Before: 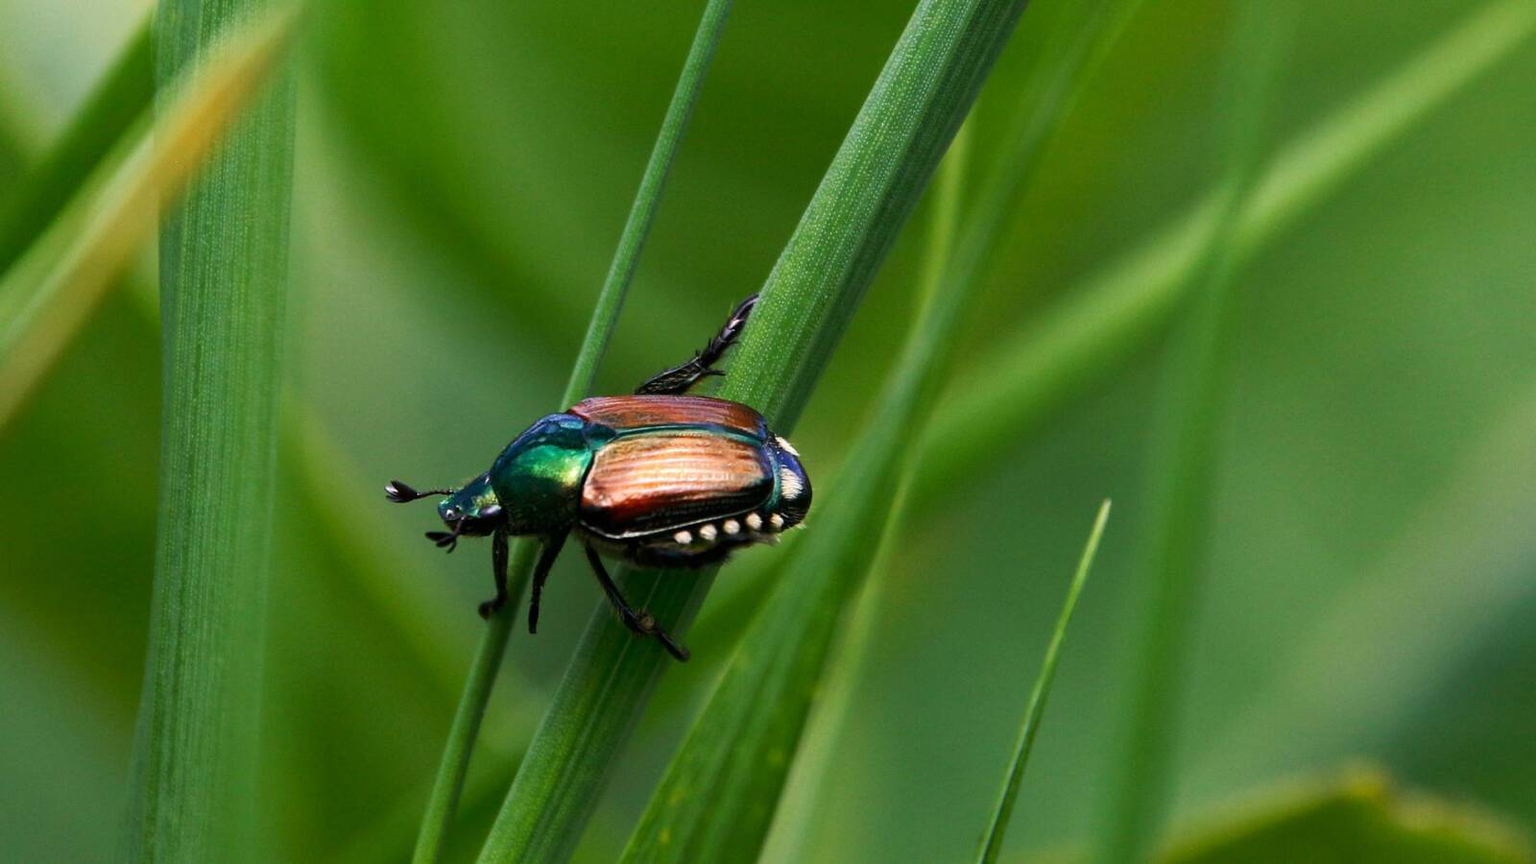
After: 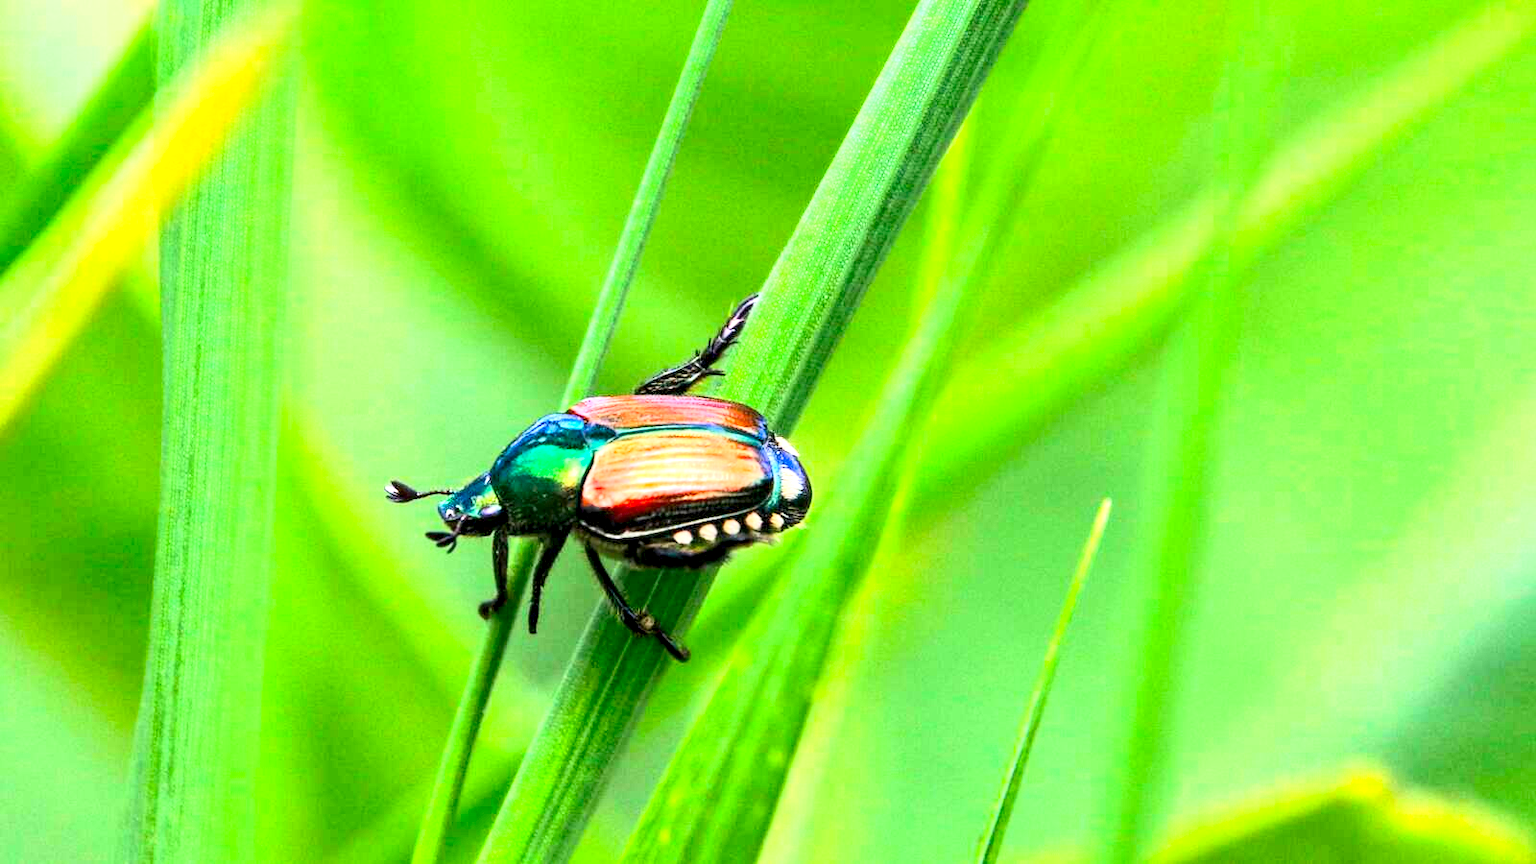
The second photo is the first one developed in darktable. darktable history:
tone equalizer: -8 EV 1.97 EV, -7 EV 2 EV, -6 EV 1.98 EV, -5 EV 1.98 EV, -4 EV 1.97 EV, -3 EV 1.47 EV, -2 EV 0.98 EV, -1 EV 0.517 EV, edges refinement/feathering 500, mask exposure compensation -1.57 EV, preserve details guided filter
local contrast: highlights 60%, shadows 60%, detail 160%
contrast brightness saturation: contrast 0.243, brightness 0.255, saturation 0.37
